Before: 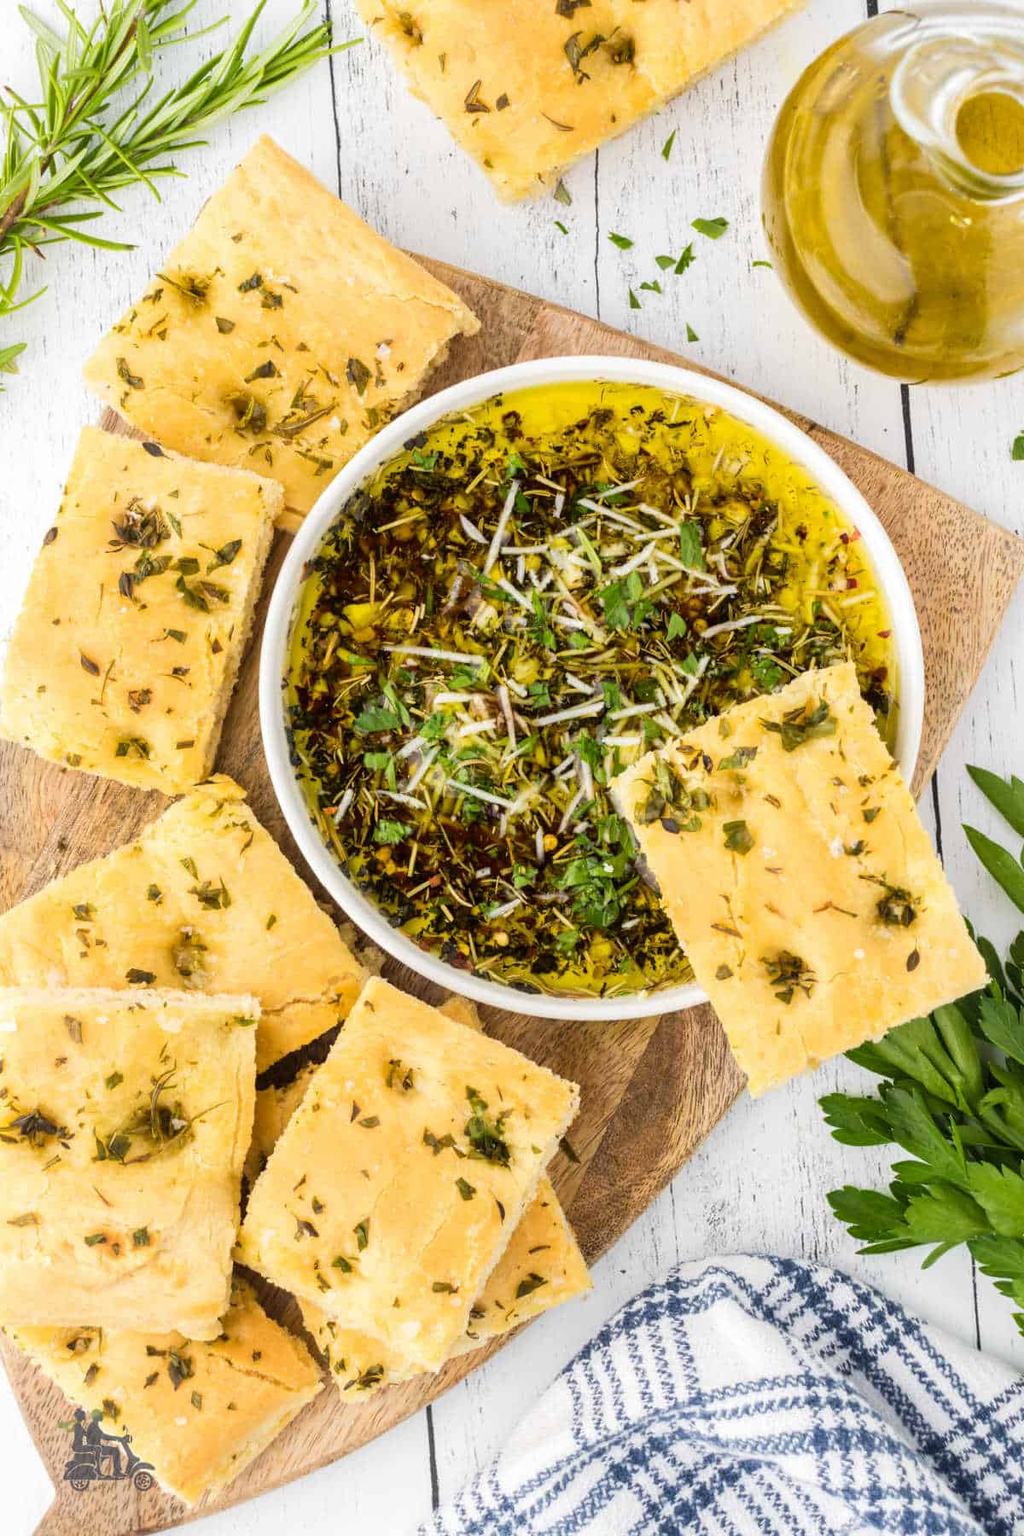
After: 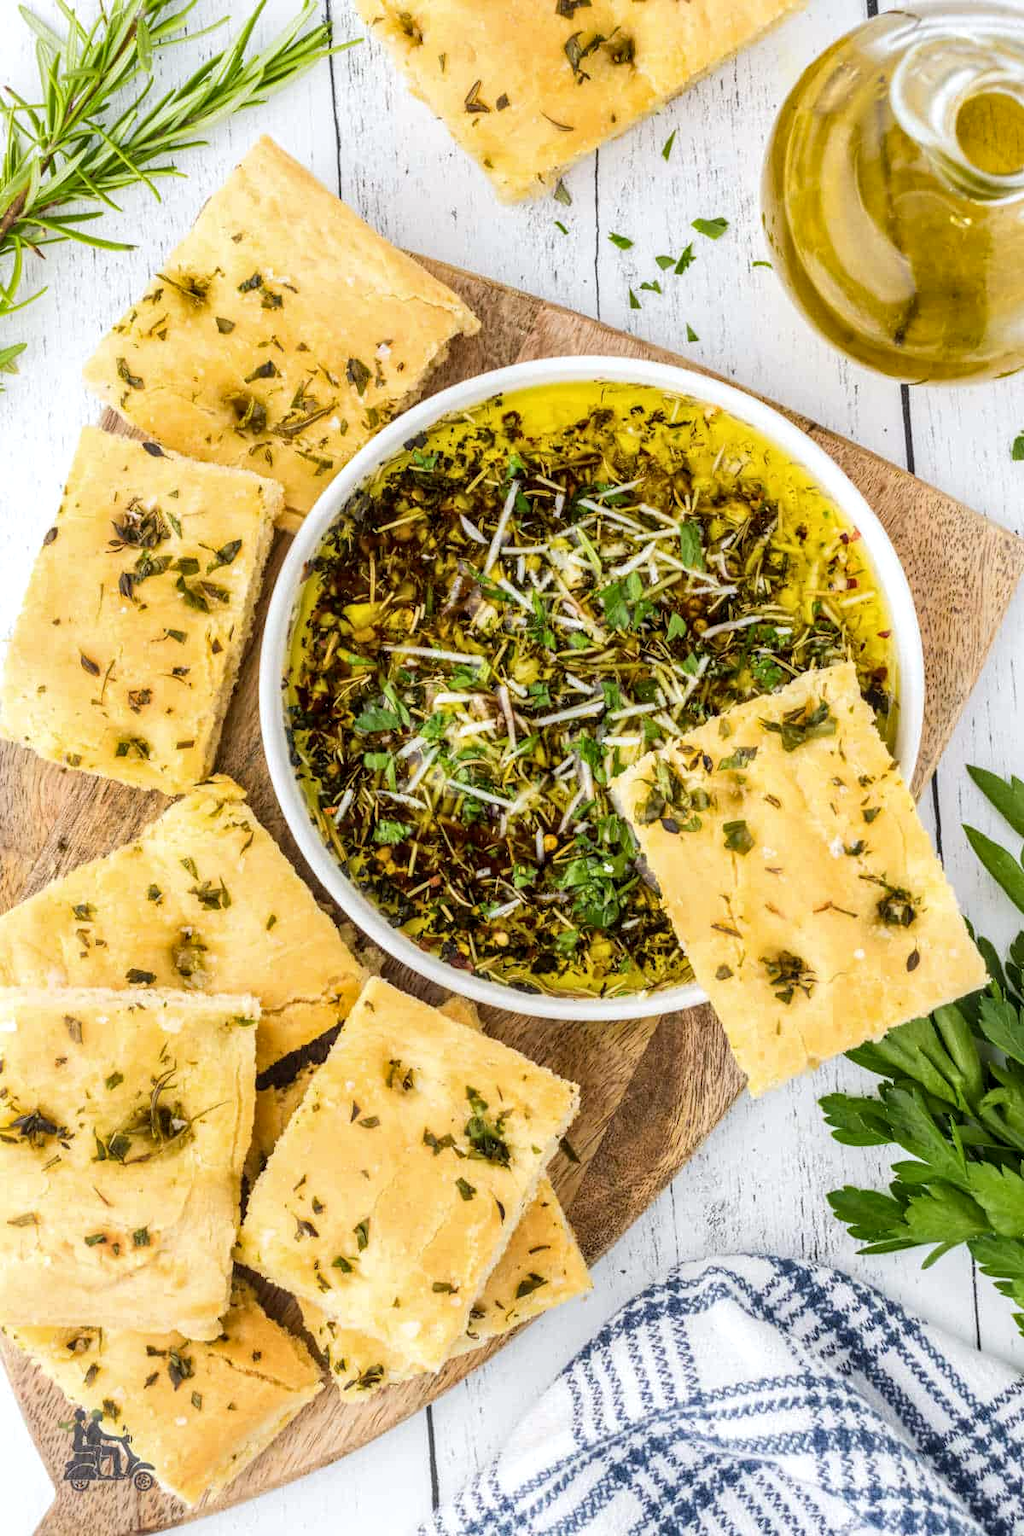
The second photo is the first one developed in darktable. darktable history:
white balance: red 0.988, blue 1.017
contrast brightness saturation: contrast 0.07
local contrast: on, module defaults
